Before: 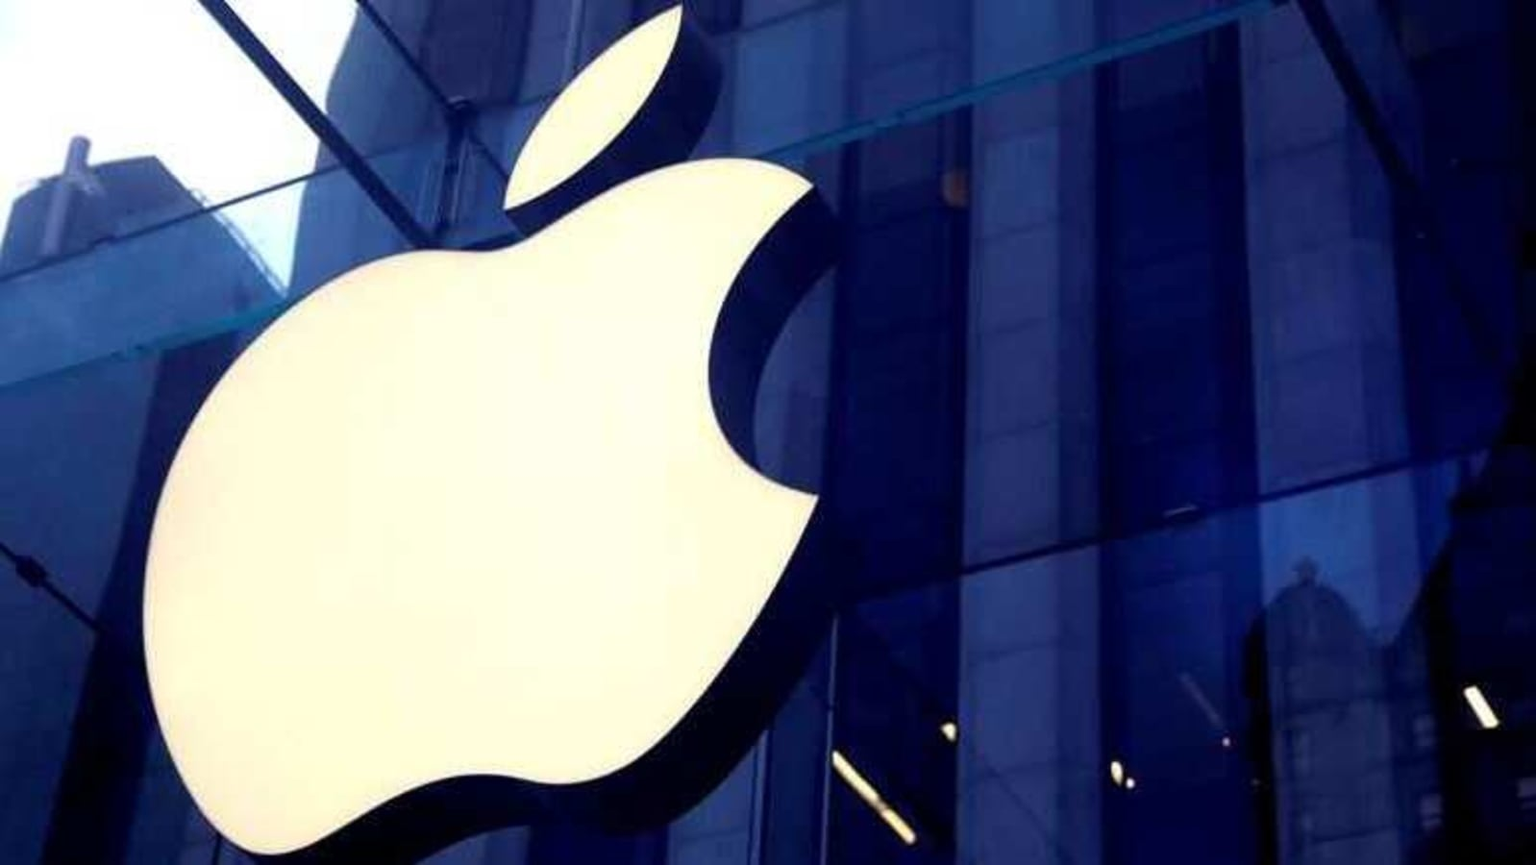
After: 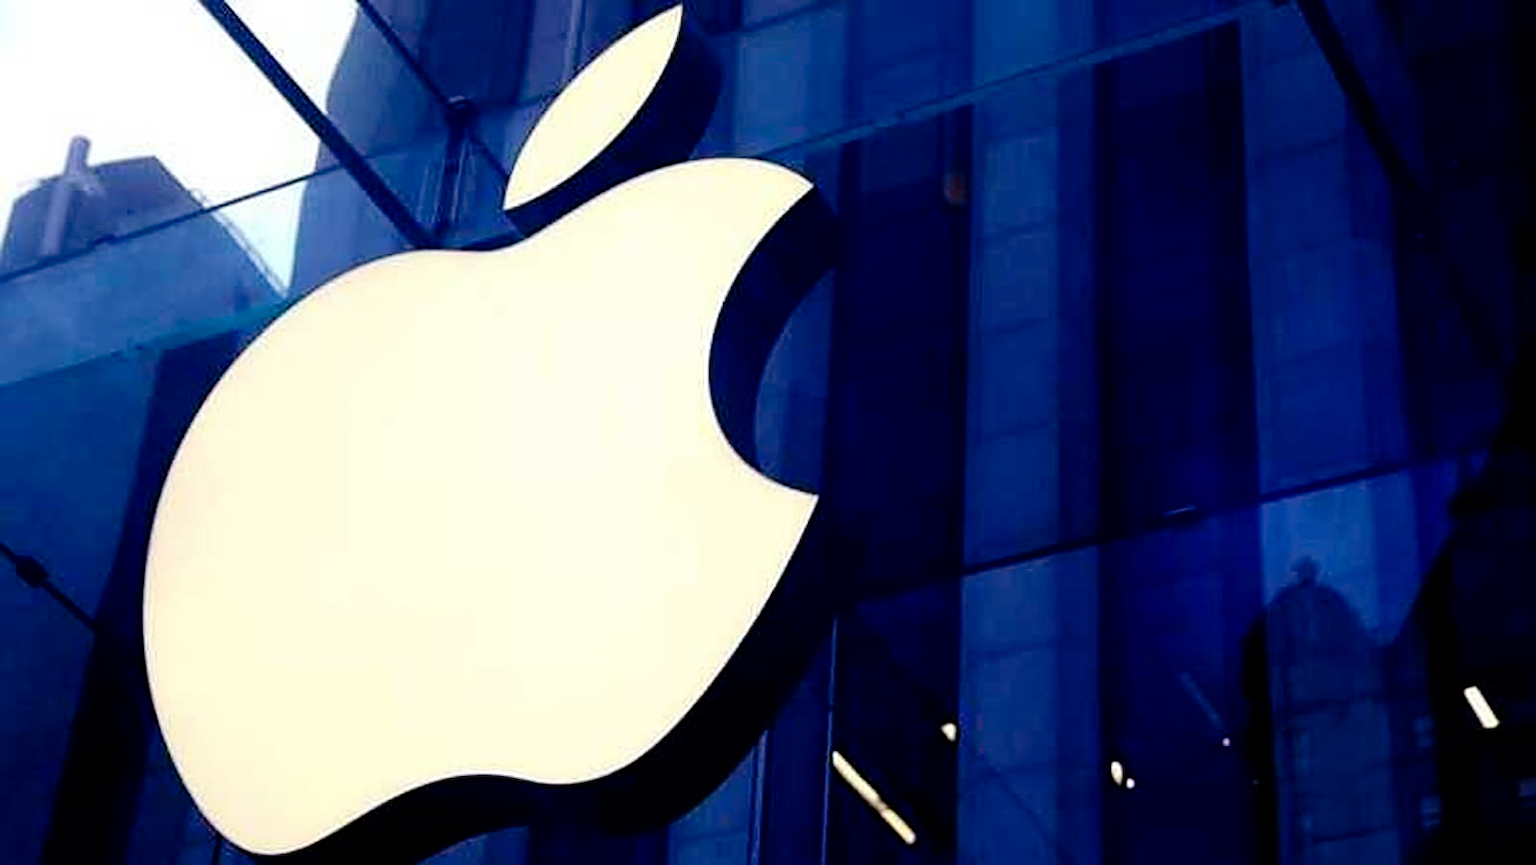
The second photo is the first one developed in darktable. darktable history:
sharpen: on, module defaults
tone curve: curves: ch0 [(0.003, 0) (0.066, 0.017) (0.163, 0.09) (0.264, 0.238) (0.395, 0.421) (0.517, 0.56) (0.688, 0.743) (0.791, 0.814) (1, 1)]; ch1 [(0, 0) (0.164, 0.115) (0.337, 0.332) (0.39, 0.398) (0.464, 0.461) (0.501, 0.5) (0.507, 0.503) (0.534, 0.537) (0.577, 0.59) (0.652, 0.681) (0.733, 0.749) (0.811, 0.796) (1, 1)]; ch2 [(0, 0) (0.337, 0.382) (0.464, 0.476) (0.501, 0.502) (0.527, 0.54) (0.551, 0.565) (0.6, 0.59) (0.687, 0.675) (1, 1)], preserve colors none
